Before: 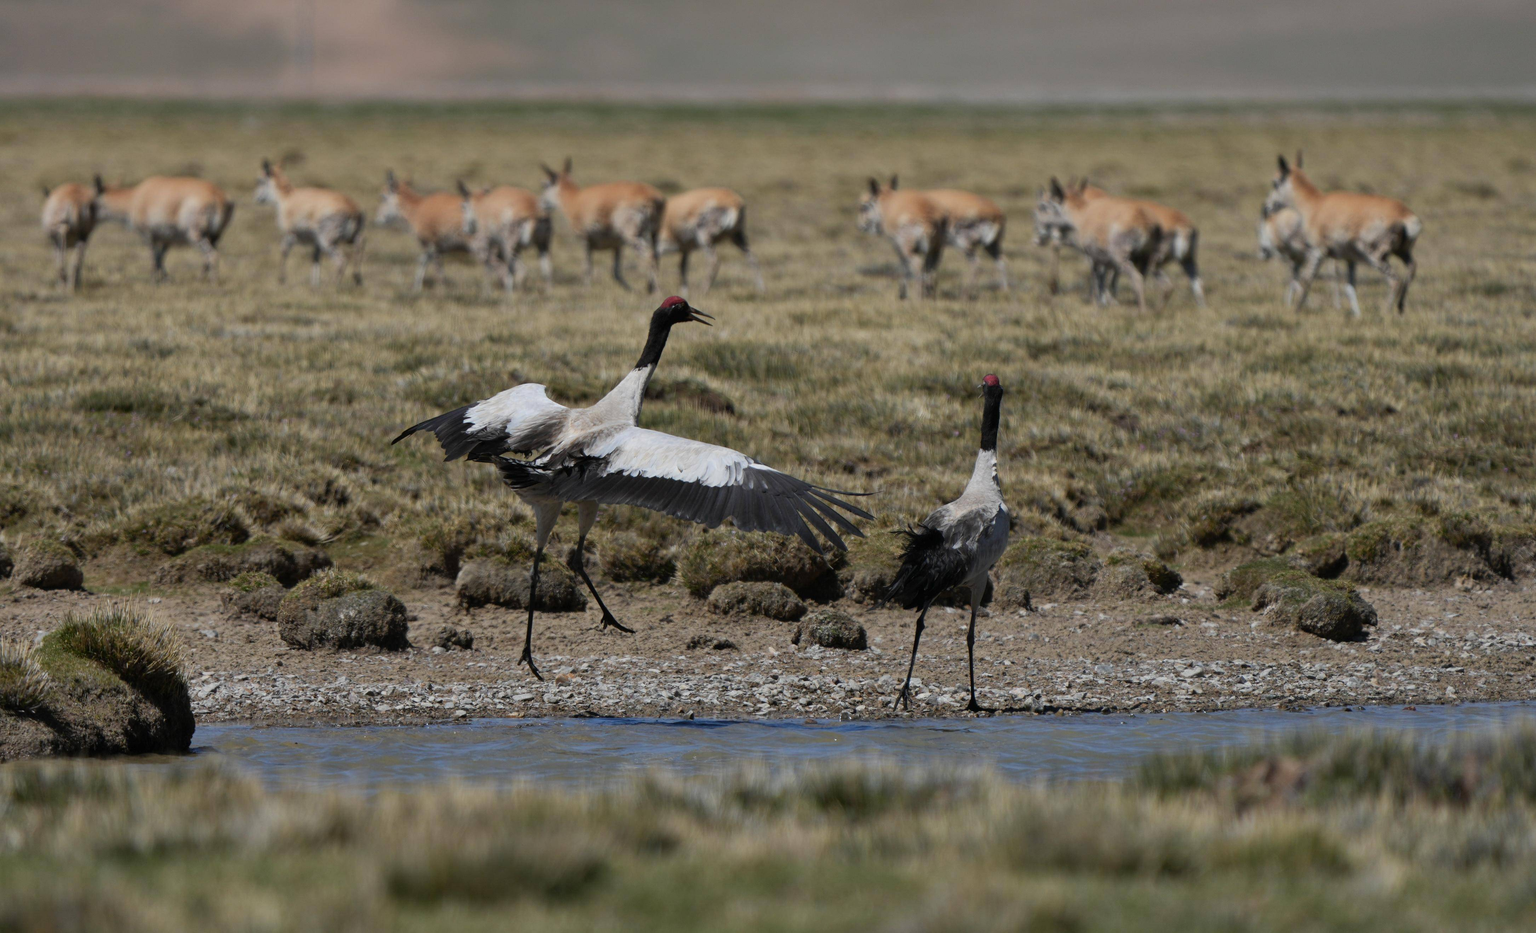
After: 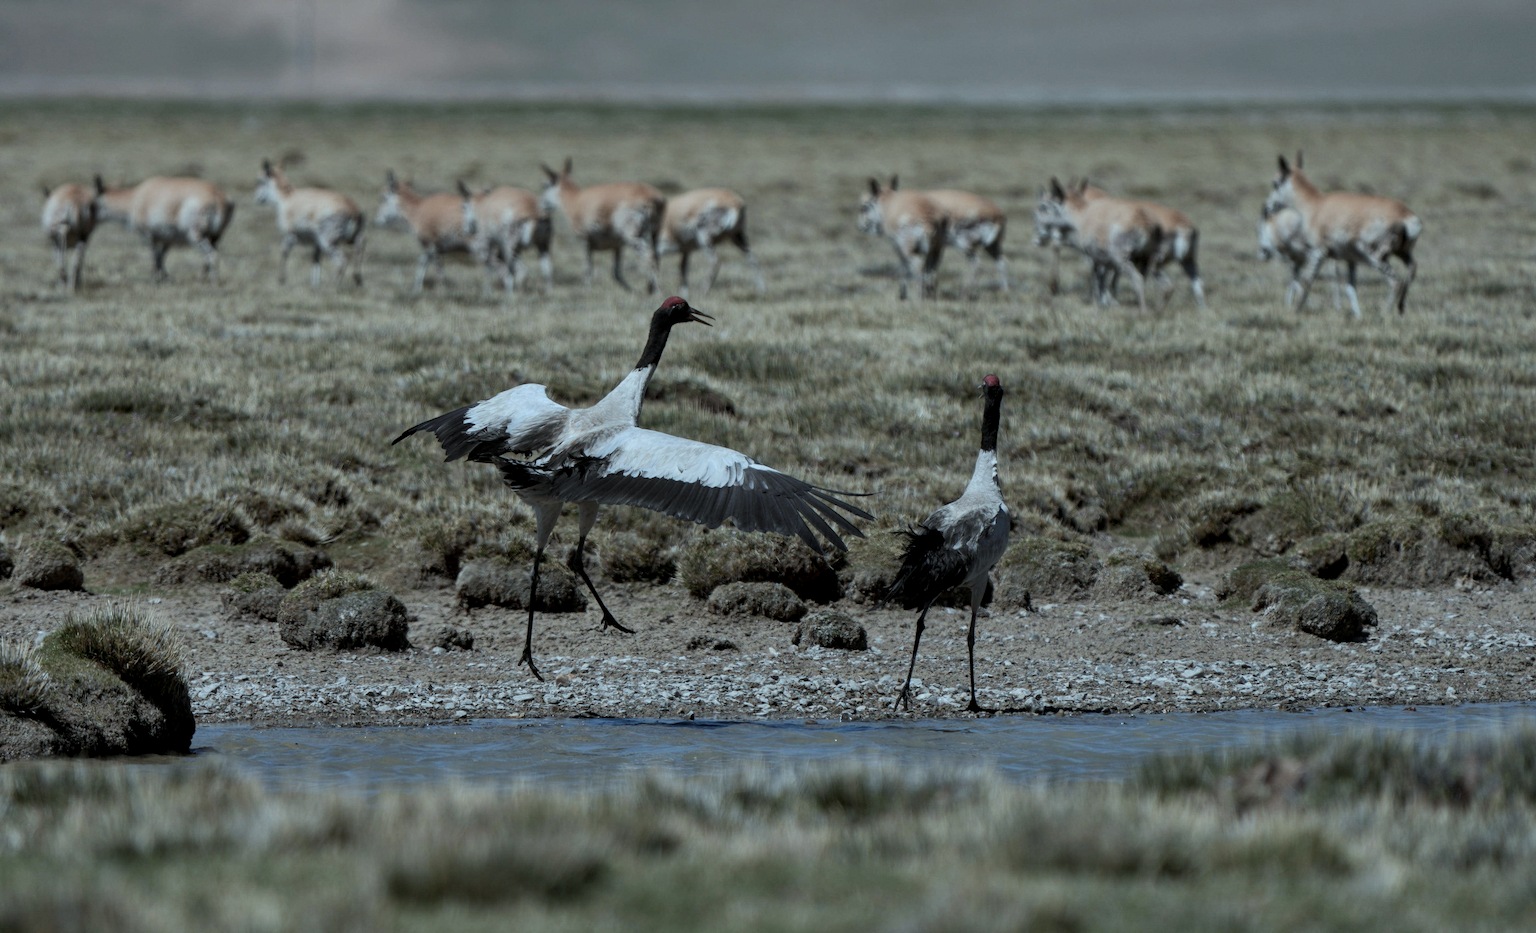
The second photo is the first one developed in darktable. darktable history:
exposure: exposure -0.072 EV, compensate highlight preservation false
local contrast: on, module defaults
color correction: highlights a* -12.64, highlights b* -18.1, saturation 0.7
